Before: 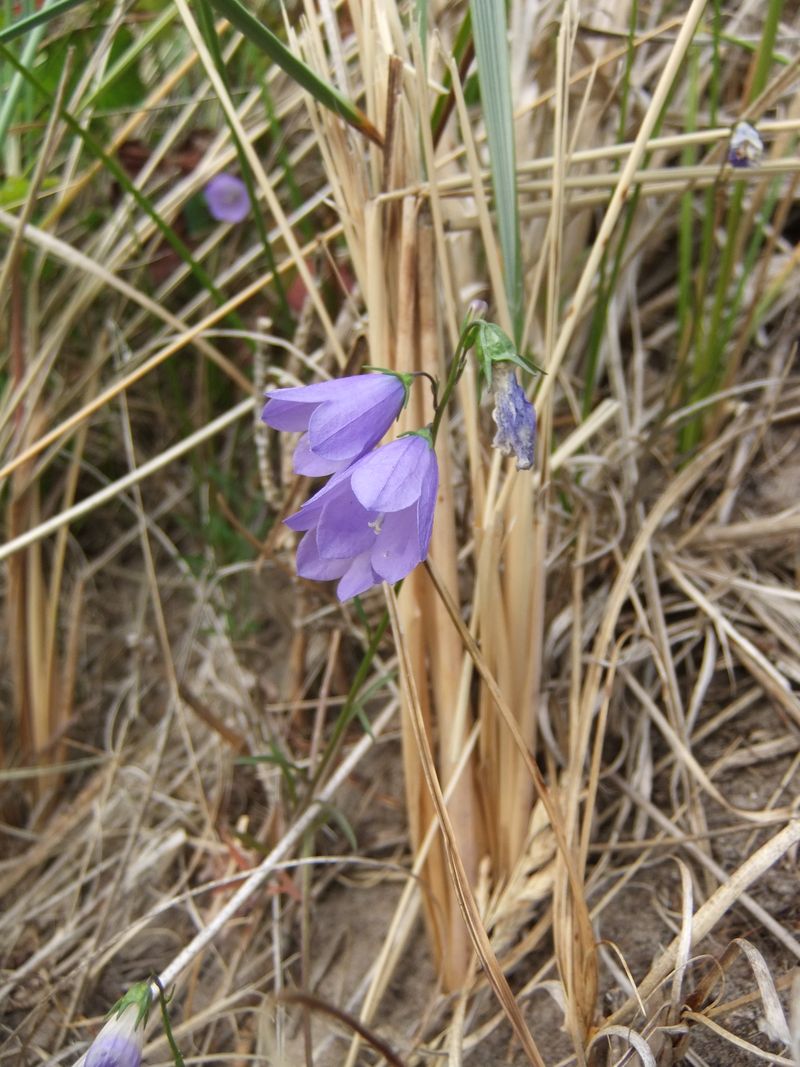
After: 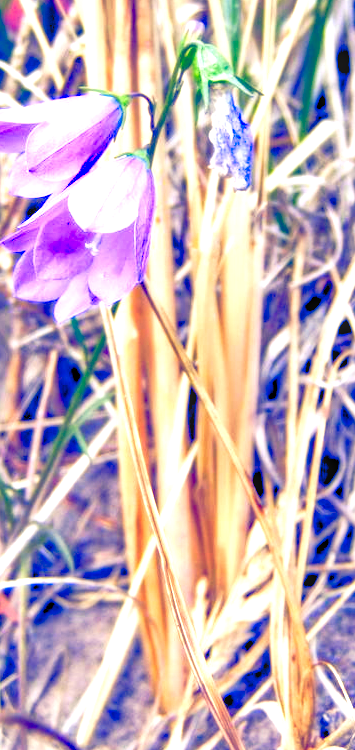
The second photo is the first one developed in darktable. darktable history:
color balance rgb: shadows lift › luminance -41.13%, shadows lift › chroma 14.13%, shadows lift › hue 260°, power › luminance -3.76%, power › chroma 0.56%, power › hue 40.37°, highlights gain › luminance 16.81%, highlights gain › chroma 2.94%, highlights gain › hue 260°, global offset › luminance -0.29%, global offset › chroma 0.31%, global offset › hue 260°, perceptual saturation grading › global saturation 20%, perceptual saturation grading › highlights -13.92%, perceptual saturation grading › shadows 50%
levels: levels [0.008, 0.318, 0.836]
crop: left 35.432%, top 26.233%, right 20.145%, bottom 3.432%
local contrast: on, module defaults
tone curve: curves: ch0 [(0, 0) (0.003, 0.011) (0.011, 0.019) (0.025, 0.03) (0.044, 0.045) (0.069, 0.061) (0.1, 0.085) (0.136, 0.119) (0.177, 0.159) (0.224, 0.205) (0.277, 0.261) (0.335, 0.329) (0.399, 0.407) (0.468, 0.508) (0.543, 0.606) (0.623, 0.71) (0.709, 0.815) (0.801, 0.903) (0.898, 0.957) (1, 1)], preserve colors none
contrast equalizer: y [[0.514, 0.573, 0.581, 0.508, 0.5, 0.5], [0.5 ×6], [0.5 ×6], [0 ×6], [0 ×6]]
